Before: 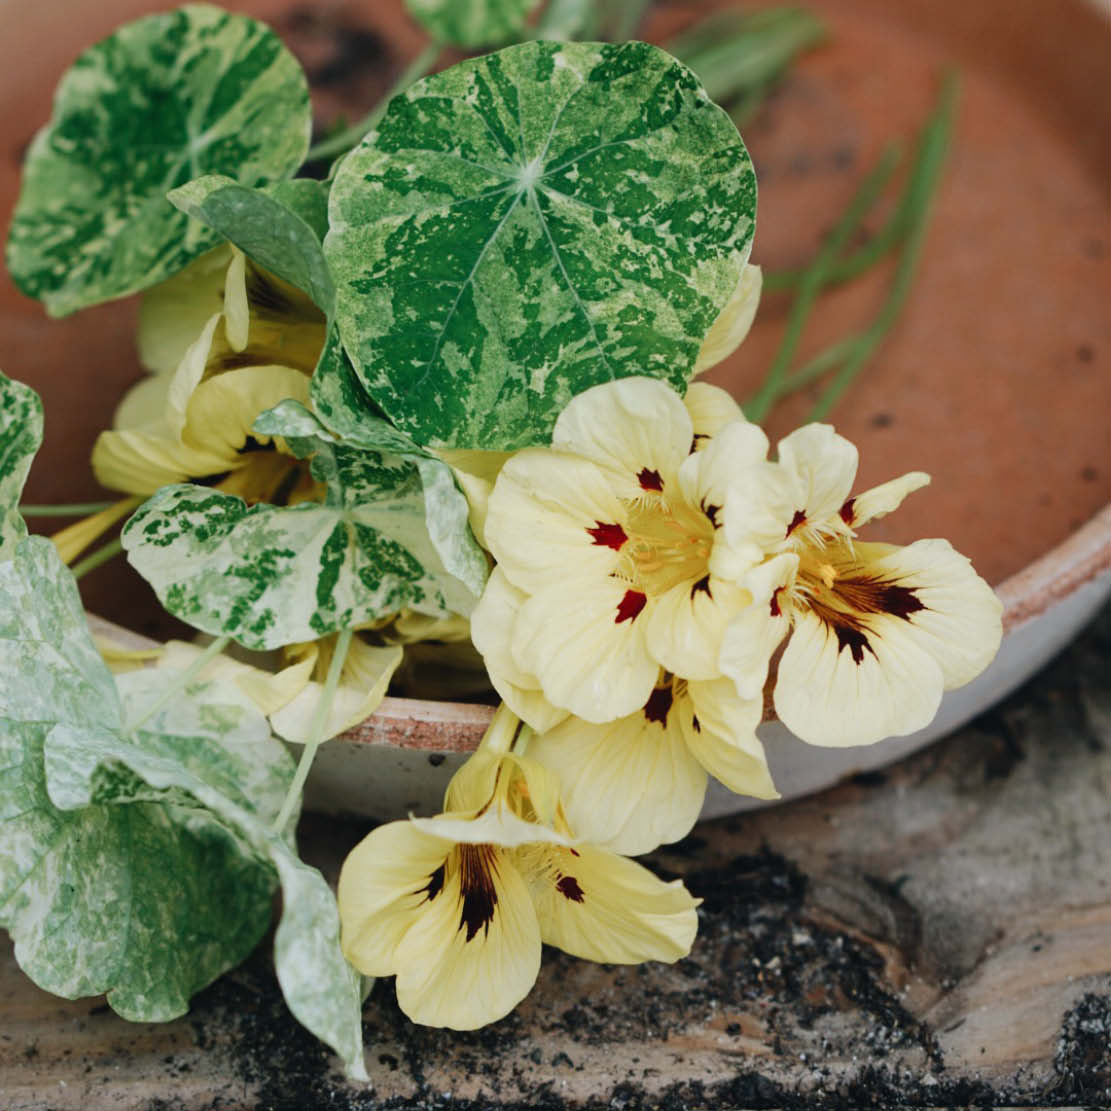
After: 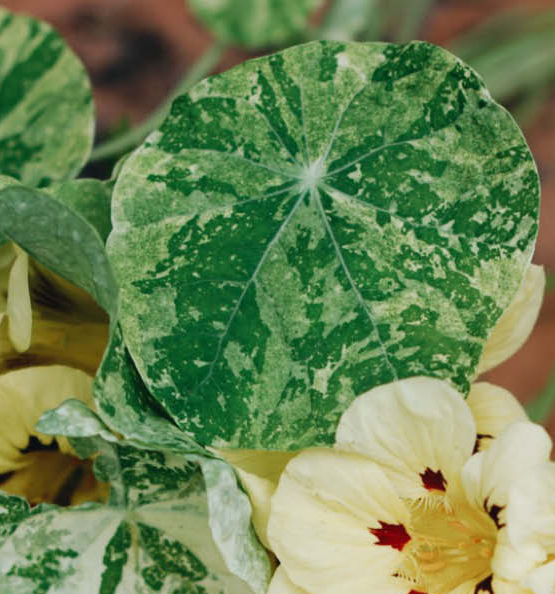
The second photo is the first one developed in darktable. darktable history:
crop: left 19.537%, right 30.501%, bottom 46.473%
